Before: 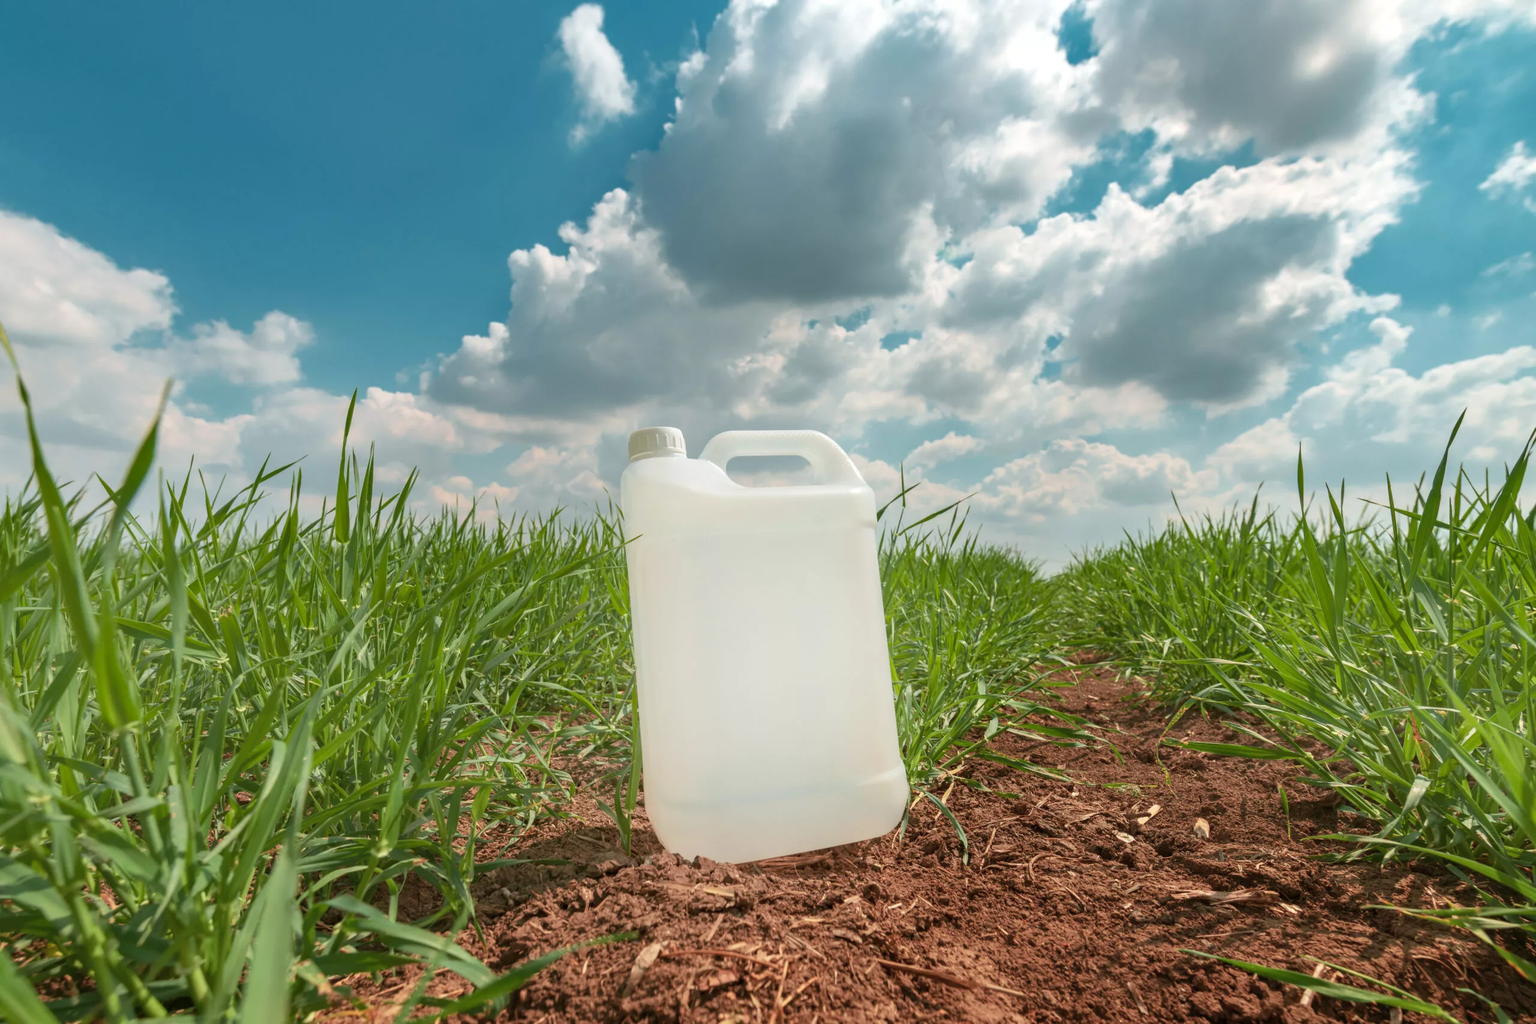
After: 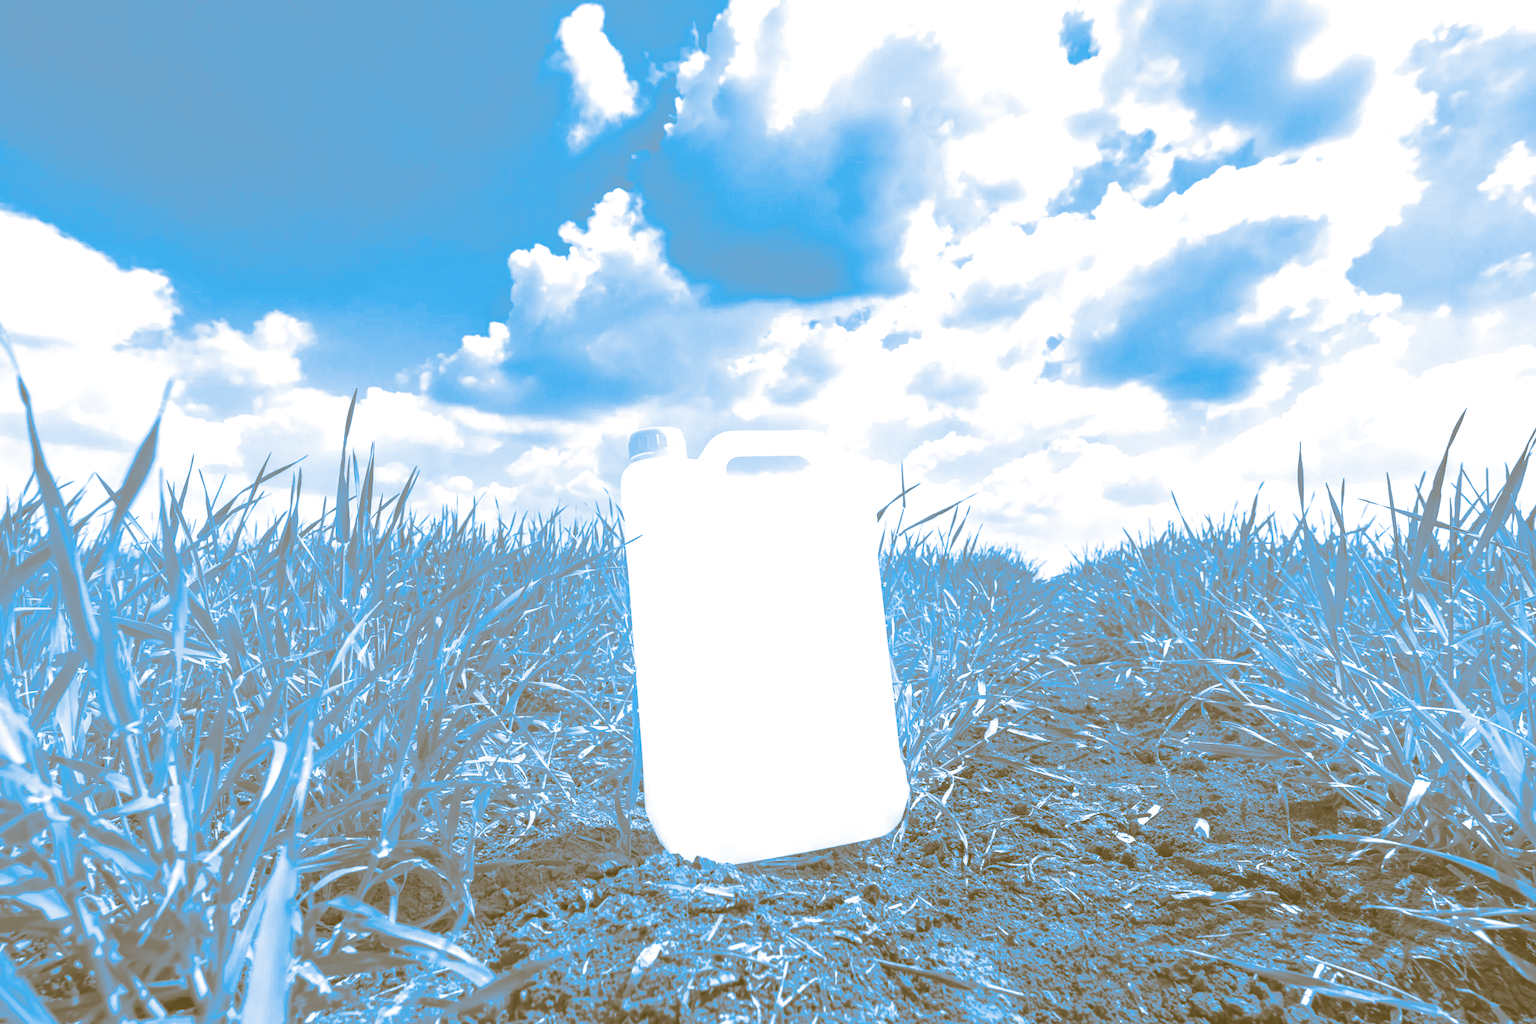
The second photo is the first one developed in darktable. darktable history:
split-toning: shadows › hue 220°, shadows › saturation 0.64, highlights › hue 220°, highlights › saturation 0.64, balance 0, compress 5.22%
colorize: hue 36°, source mix 100%
color correction: highlights a* 10.44, highlights b* 30.04, shadows a* 2.73, shadows b* 17.51, saturation 1.72
white balance: red 0.925, blue 1.046
